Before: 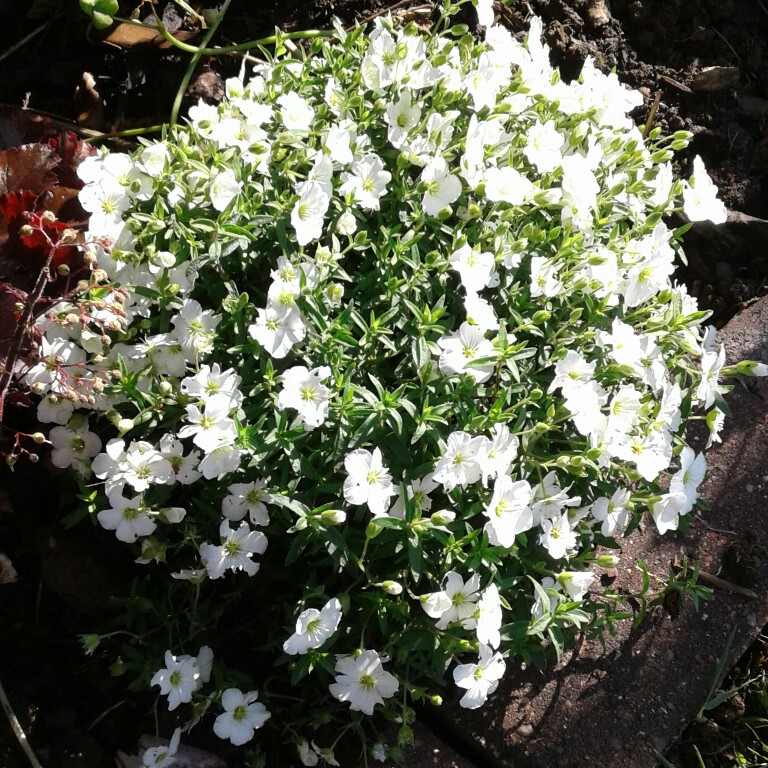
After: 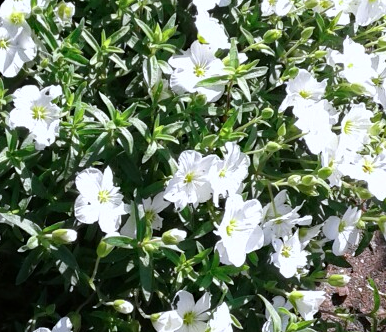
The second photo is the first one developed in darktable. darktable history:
color calibration: illuminant as shot in camera, x 0.358, y 0.373, temperature 4628.91 K
haze removal: compatibility mode true, adaptive false
crop: left 35.03%, top 36.625%, right 14.663%, bottom 20.057%
